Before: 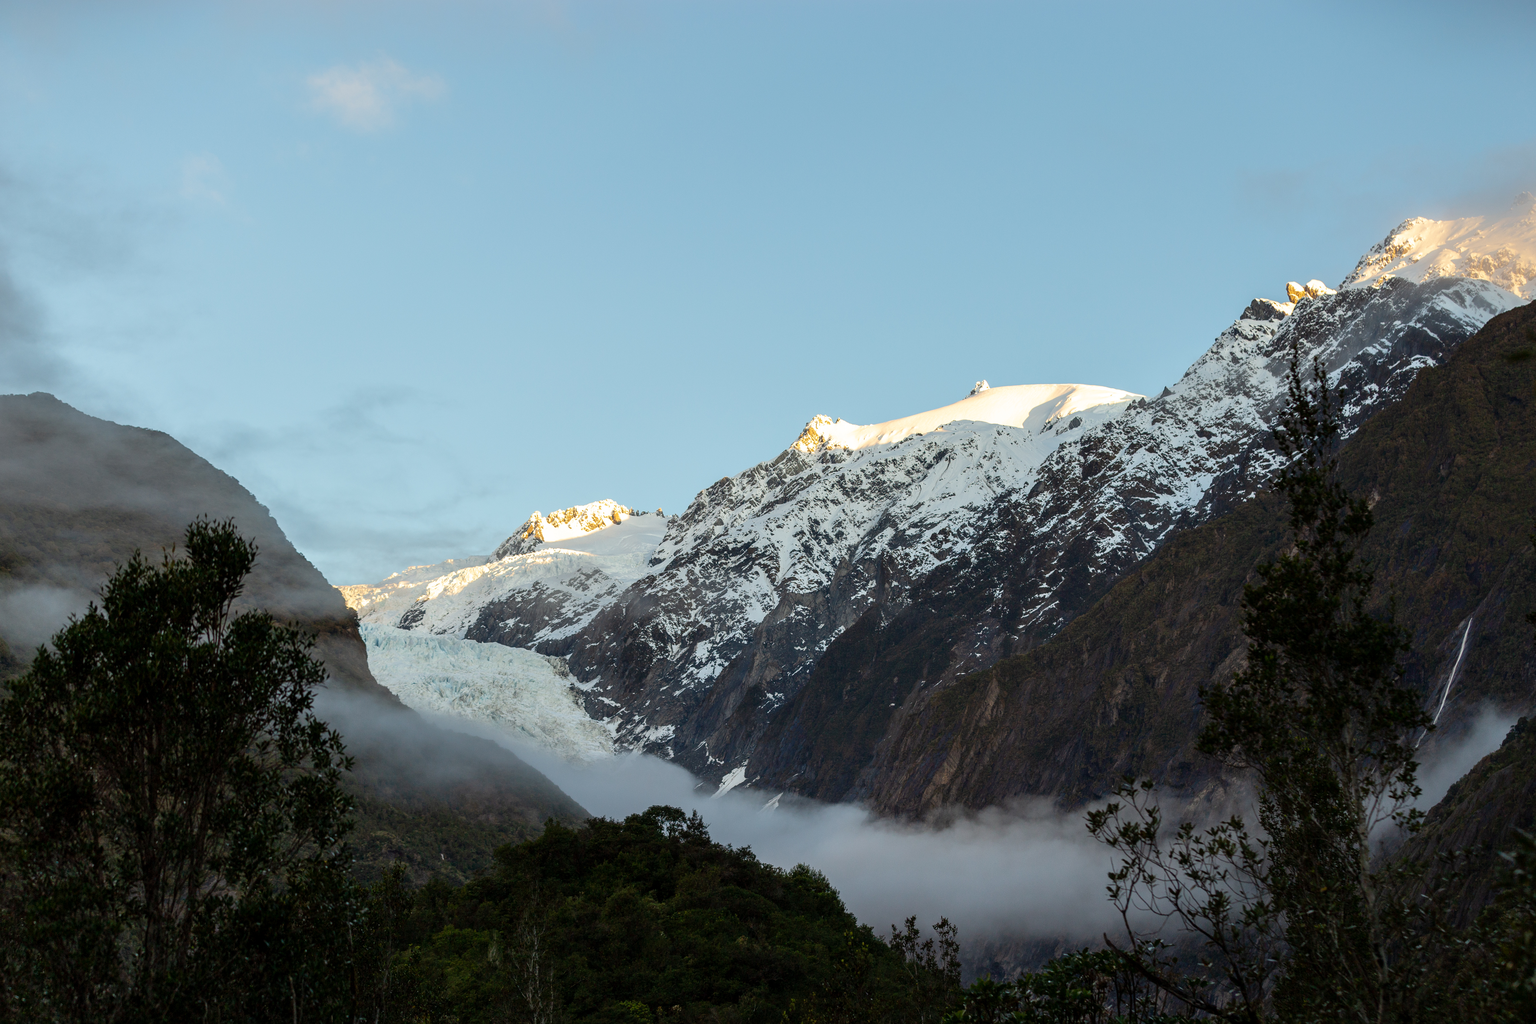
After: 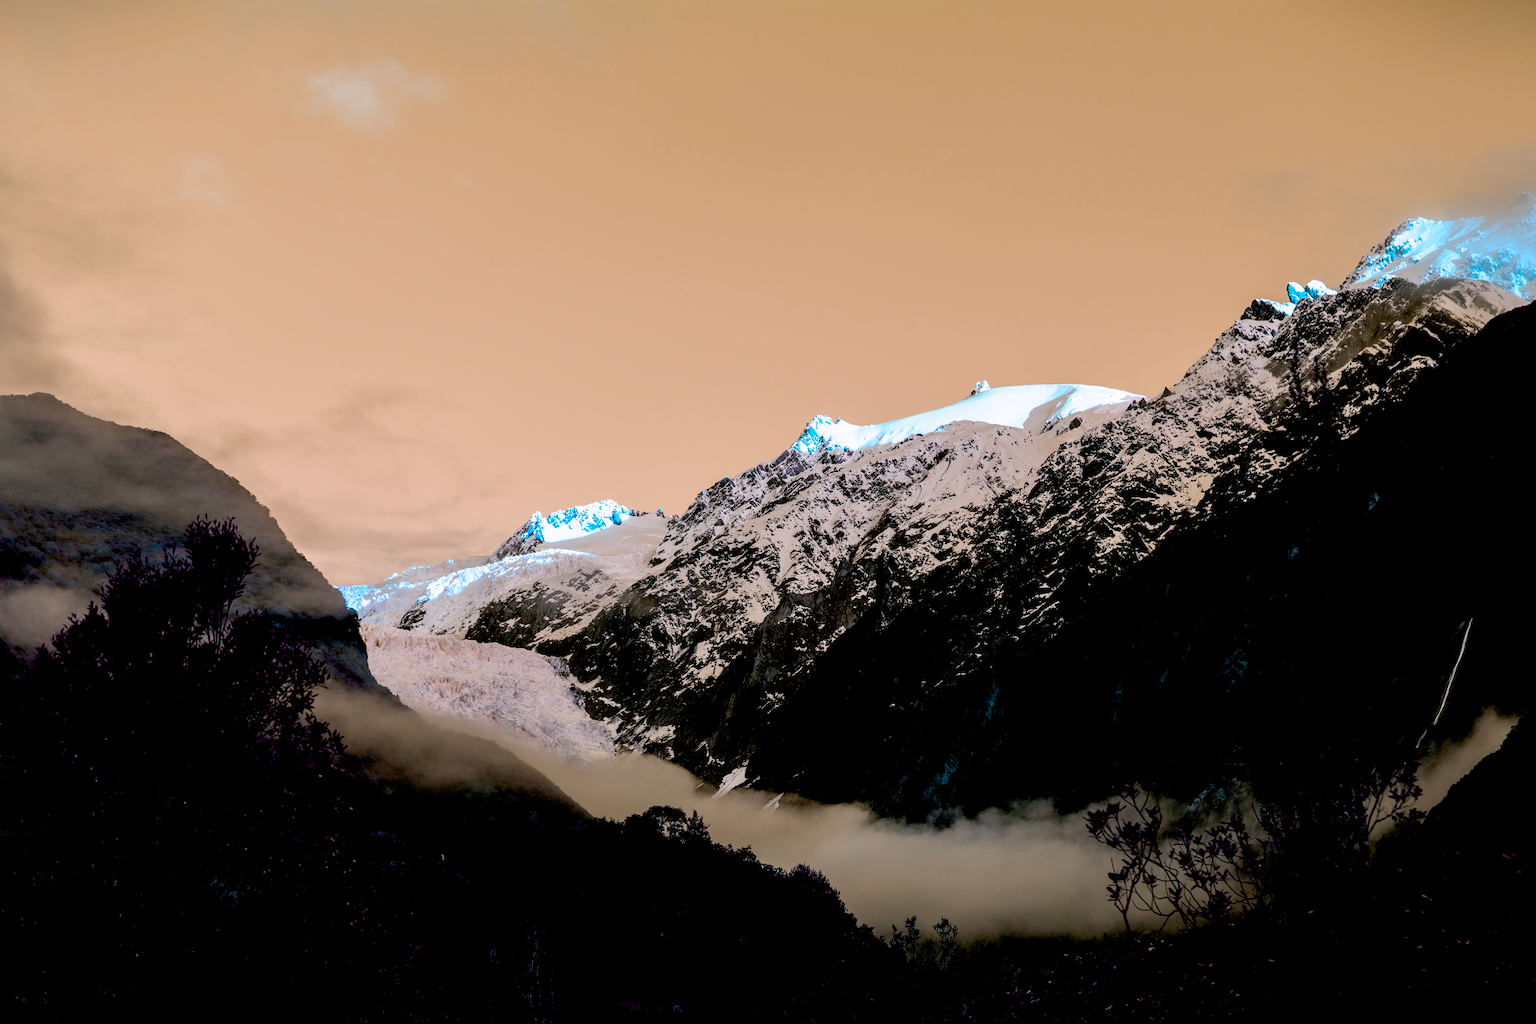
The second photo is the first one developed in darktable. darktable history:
exposure: black level correction 0.056, exposure -0.039 EV, compensate highlight preservation false
color balance rgb: hue shift 180°, global vibrance 50%, contrast 0.32%
